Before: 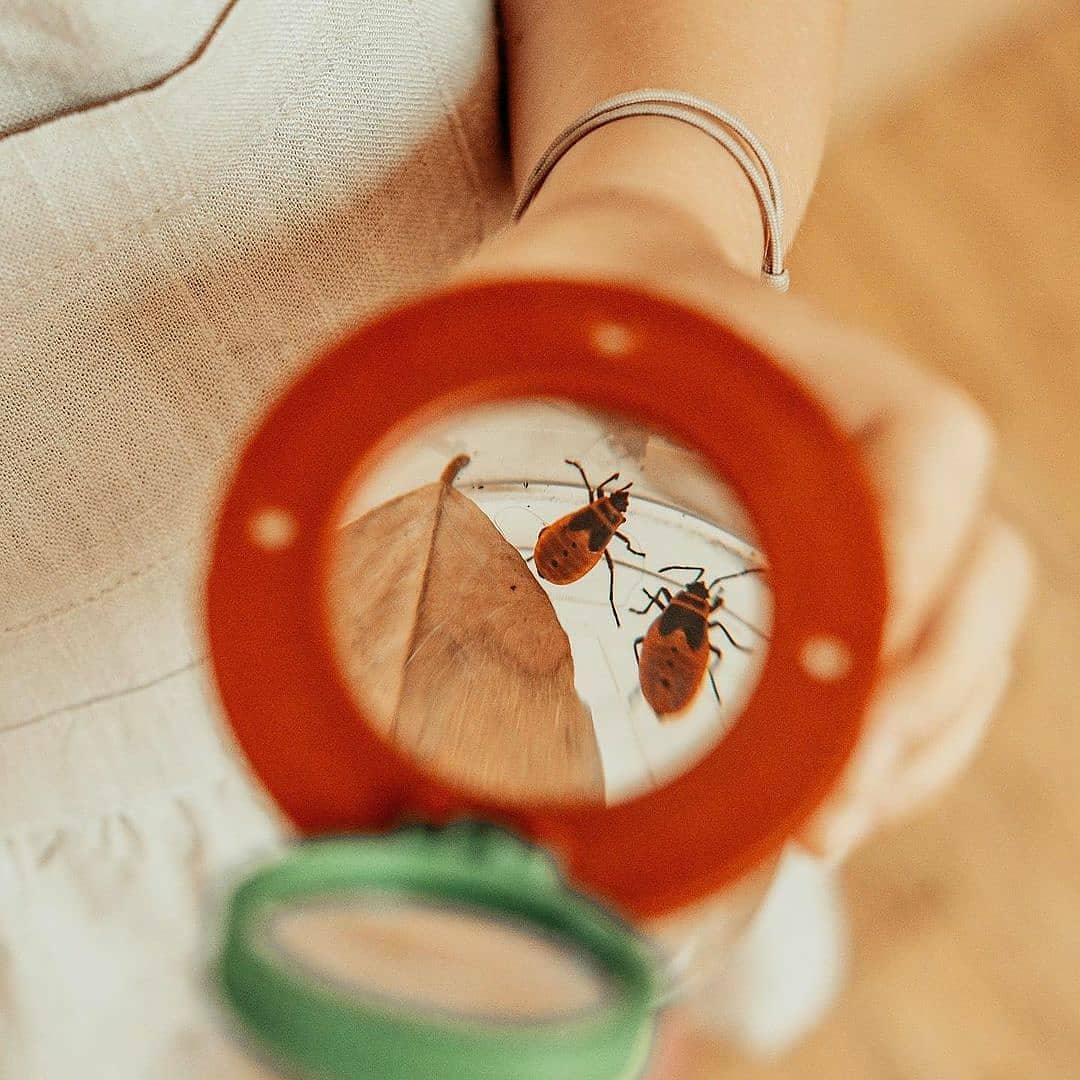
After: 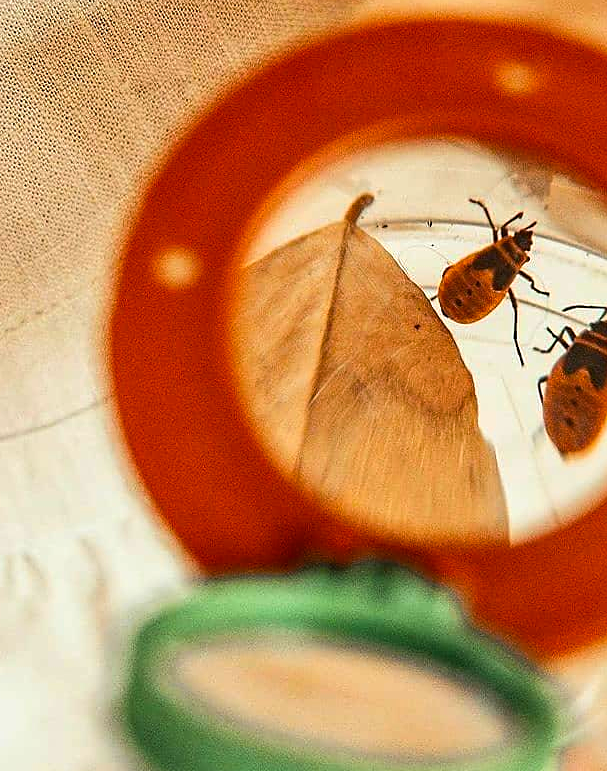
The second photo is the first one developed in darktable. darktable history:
crop: left 8.906%, top 24.172%, right 34.815%, bottom 4.362%
color balance rgb: linear chroma grading › global chroma 19.148%, perceptual saturation grading › global saturation 0.744%, global vibrance 20%
tone equalizer: -8 EV -0.378 EV, -7 EV -0.383 EV, -6 EV -0.319 EV, -5 EV -0.192 EV, -3 EV 0.198 EV, -2 EV 0.339 EV, -1 EV 0.388 EV, +0 EV 0.412 EV, edges refinement/feathering 500, mask exposure compensation -1.57 EV, preserve details no
sharpen: amount 0.205
